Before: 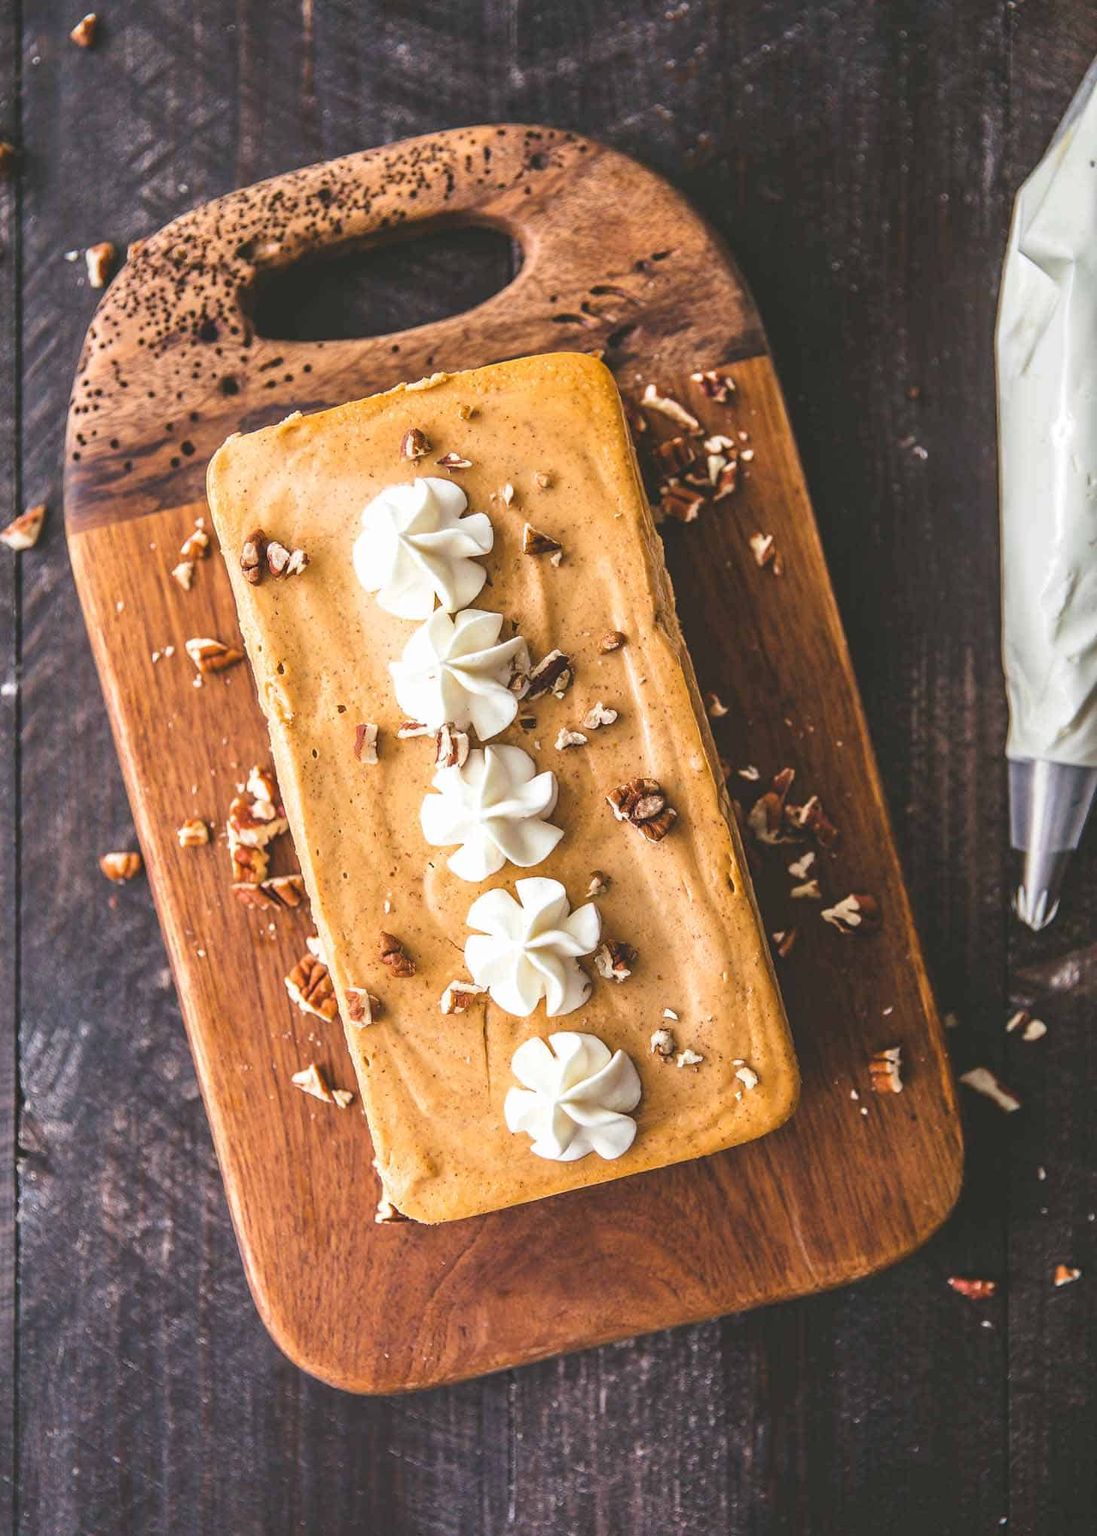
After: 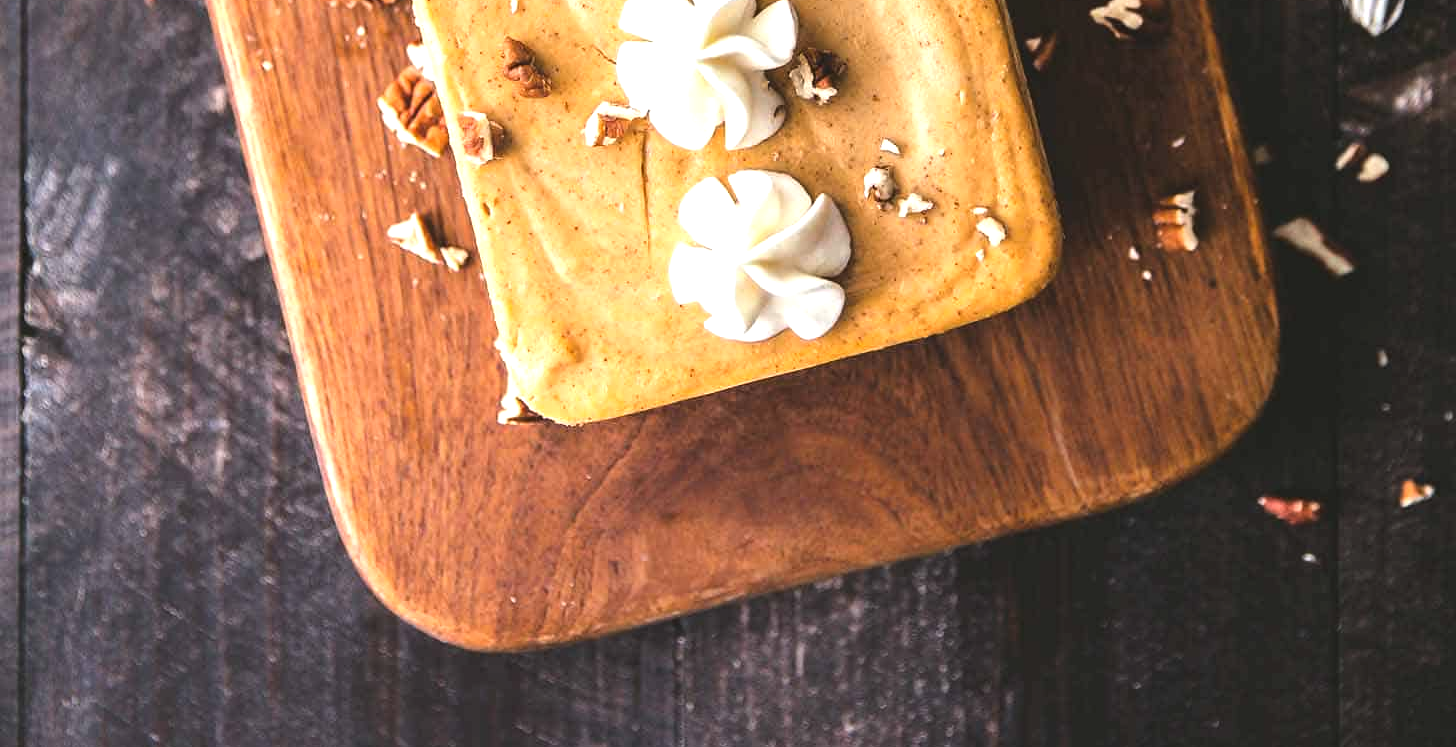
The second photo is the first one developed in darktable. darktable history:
tone equalizer: -8 EV -0.768 EV, -7 EV -0.666 EV, -6 EV -0.633 EV, -5 EV -0.4 EV, -3 EV 0.384 EV, -2 EV 0.6 EV, -1 EV 0.696 EV, +0 EV 0.736 EV, smoothing diameter 2.2%, edges refinement/feathering 24.65, mask exposure compensation -1.57 EV, filter diffusion 5
crop and rotate: top 58.847%, bottom 4.486%
